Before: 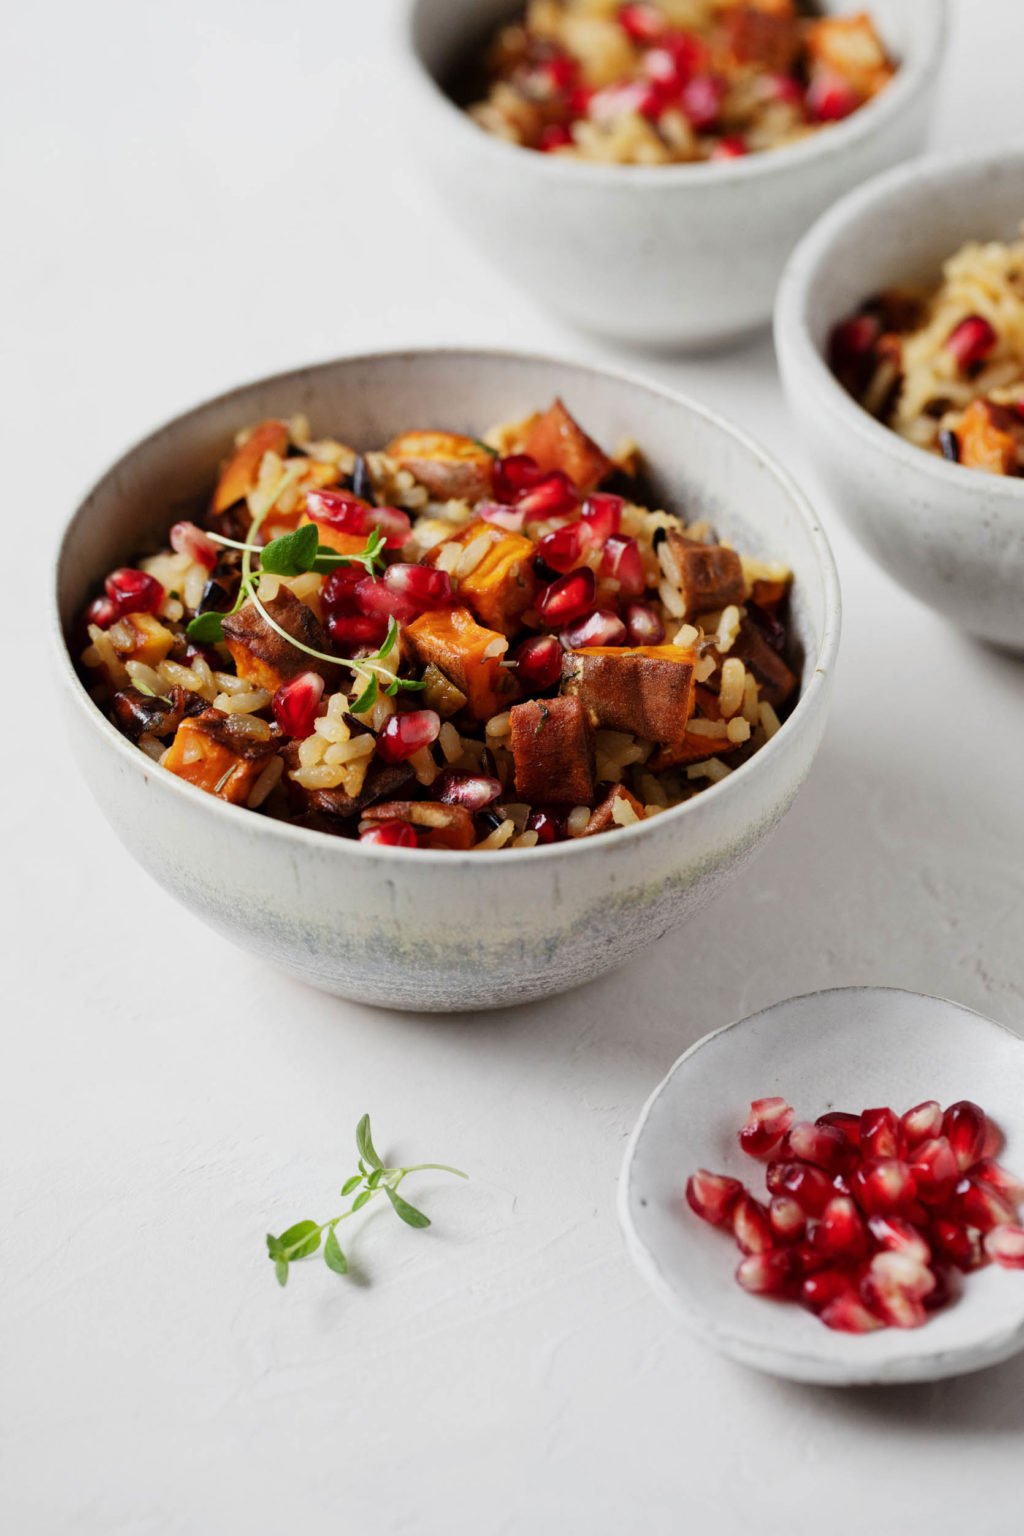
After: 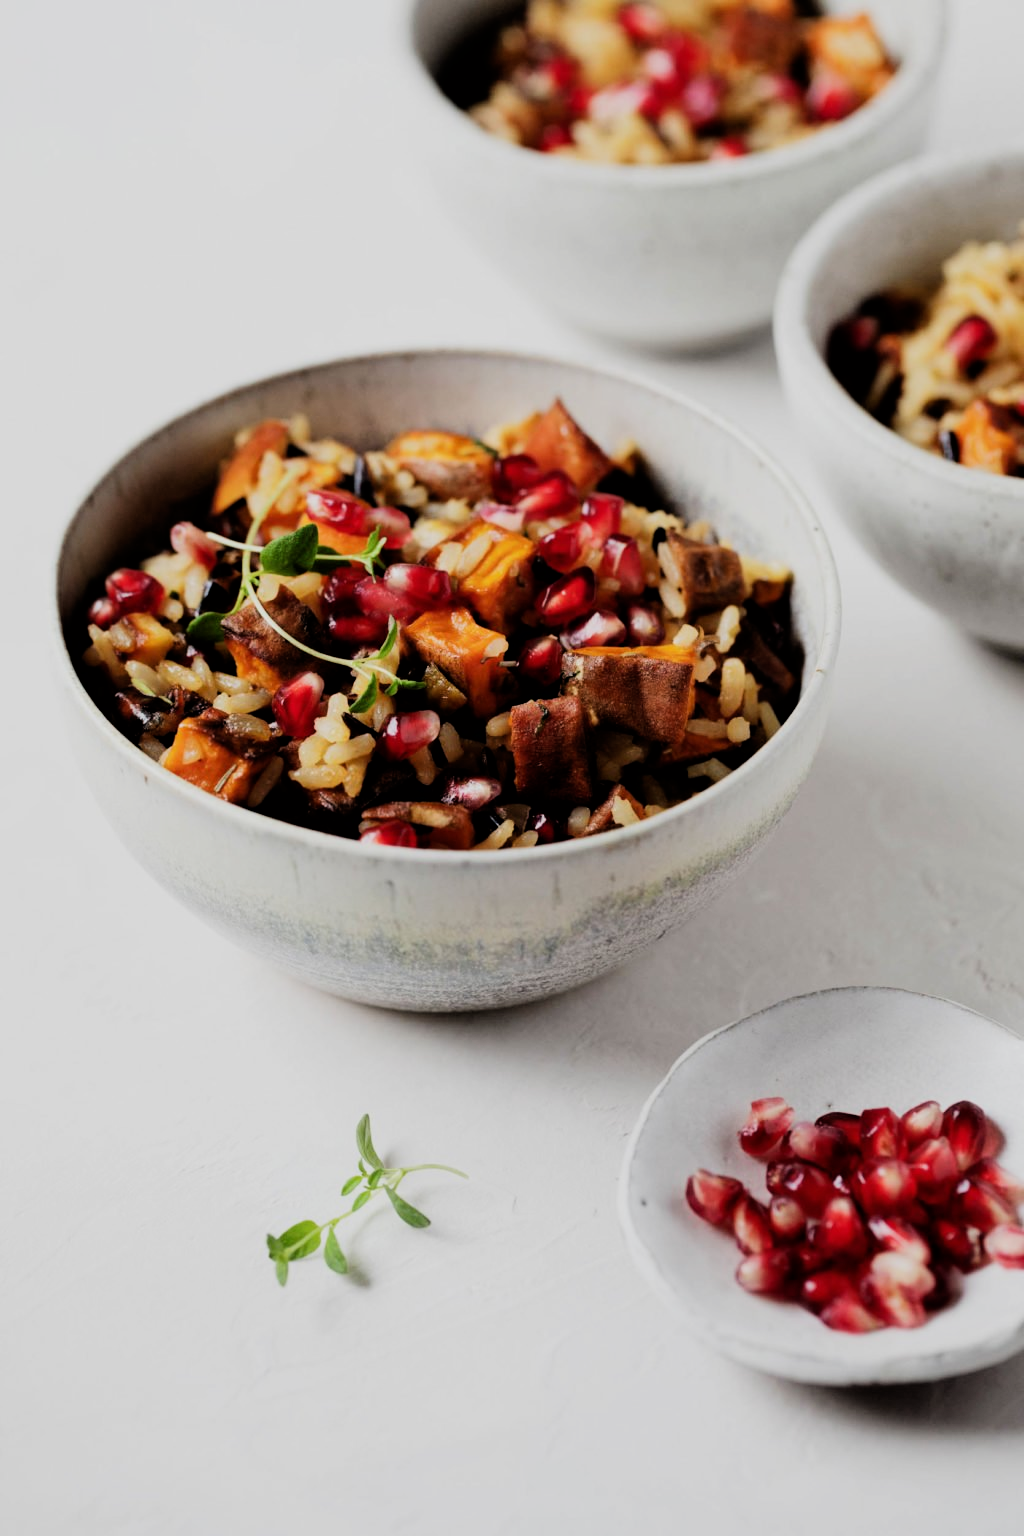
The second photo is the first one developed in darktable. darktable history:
filmic rgb: black relative exposure -5.04 EV, white relative exposure 3.97 EV, hardness 2.9, contrast 1.3, highlights saturation mix -28.84%
